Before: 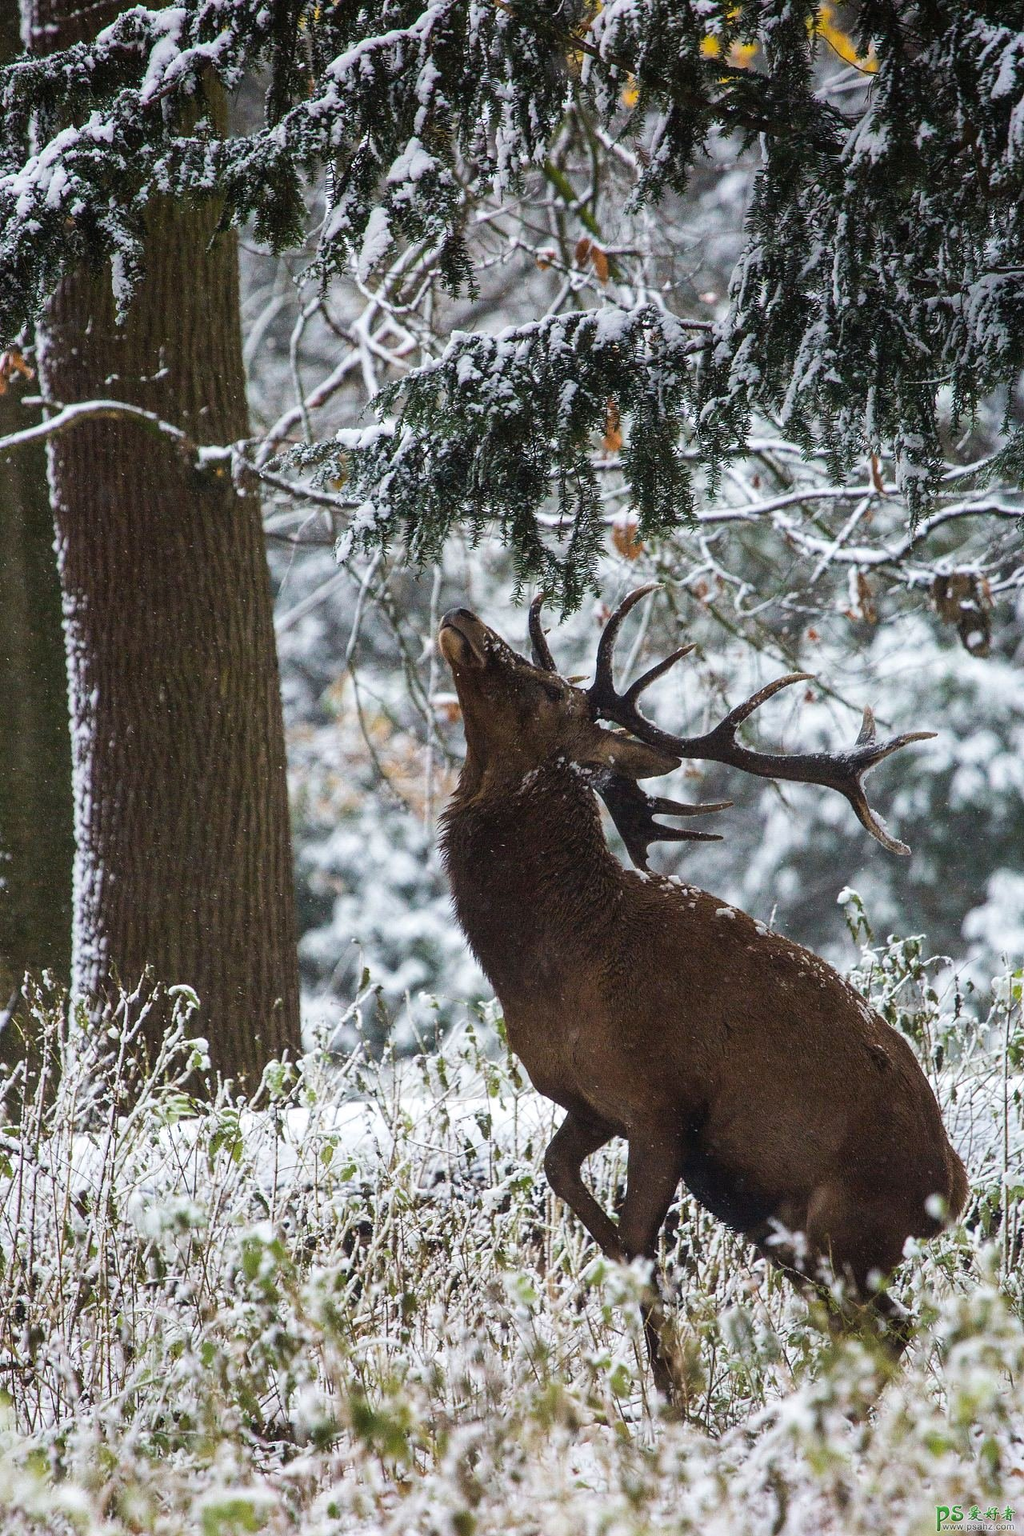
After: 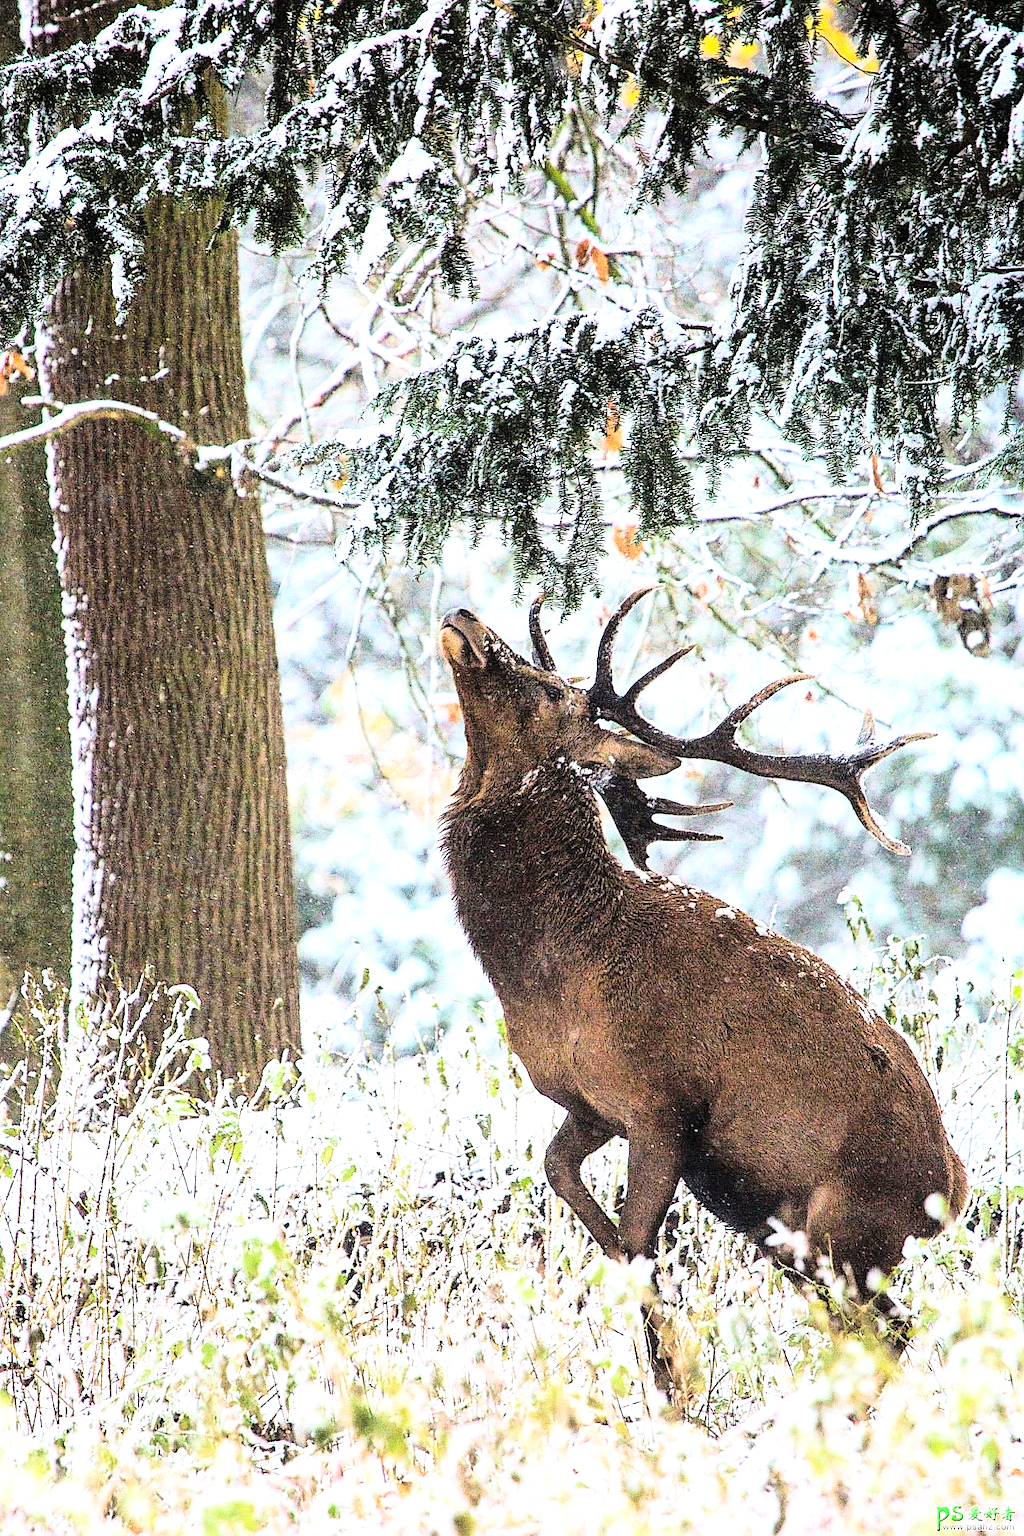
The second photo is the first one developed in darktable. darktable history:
tone curve: curves: ch0 [(0, 0) (0.004, 0) (0.133, 0.071) (0.325, 0.456) (0.832, 0.957) (1, 1)], color space Lab, linked channels, preserve colors none
exposure: exposure 1.089 EV, compensate highlight preservation false
sharpen: on, module defaults
